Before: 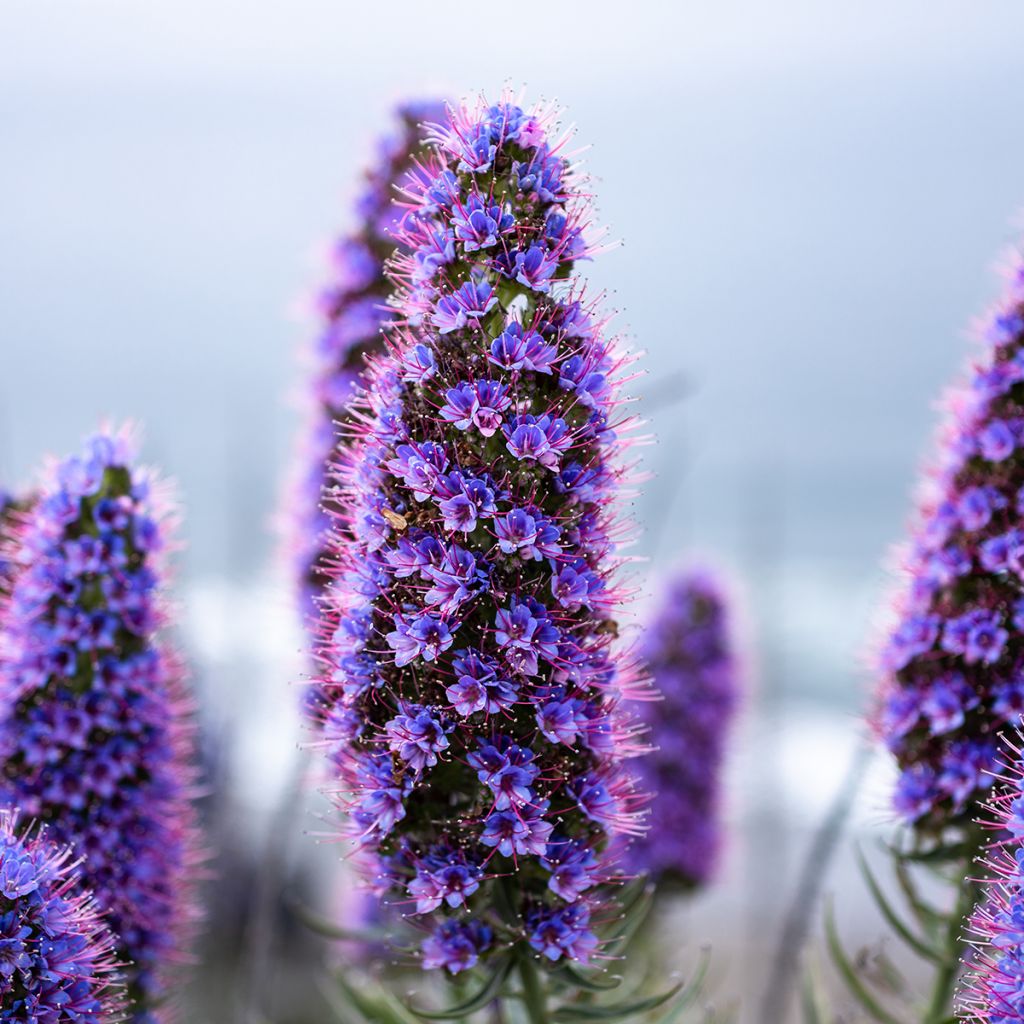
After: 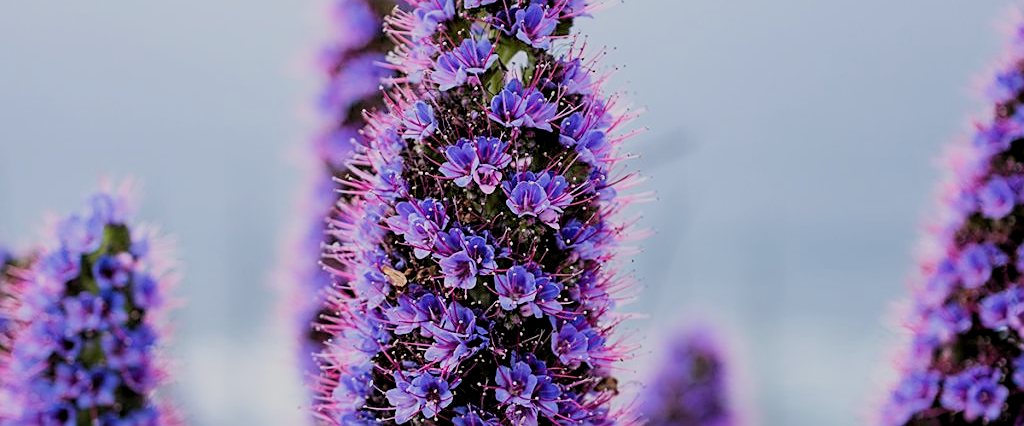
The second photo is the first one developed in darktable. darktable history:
crop and rotate: top 23.763%, bottom 34.581%
filmic rgb: black relative exposure -7.33 EV, white relative exposure 5.09 EV, threshold 5.96 EV, hardness 3.21, enable highlight reconstruction true
velvia: strength 14.97%
levels: levels [0.016, 0.5, 0.996]
sharpen: on, module defaults
